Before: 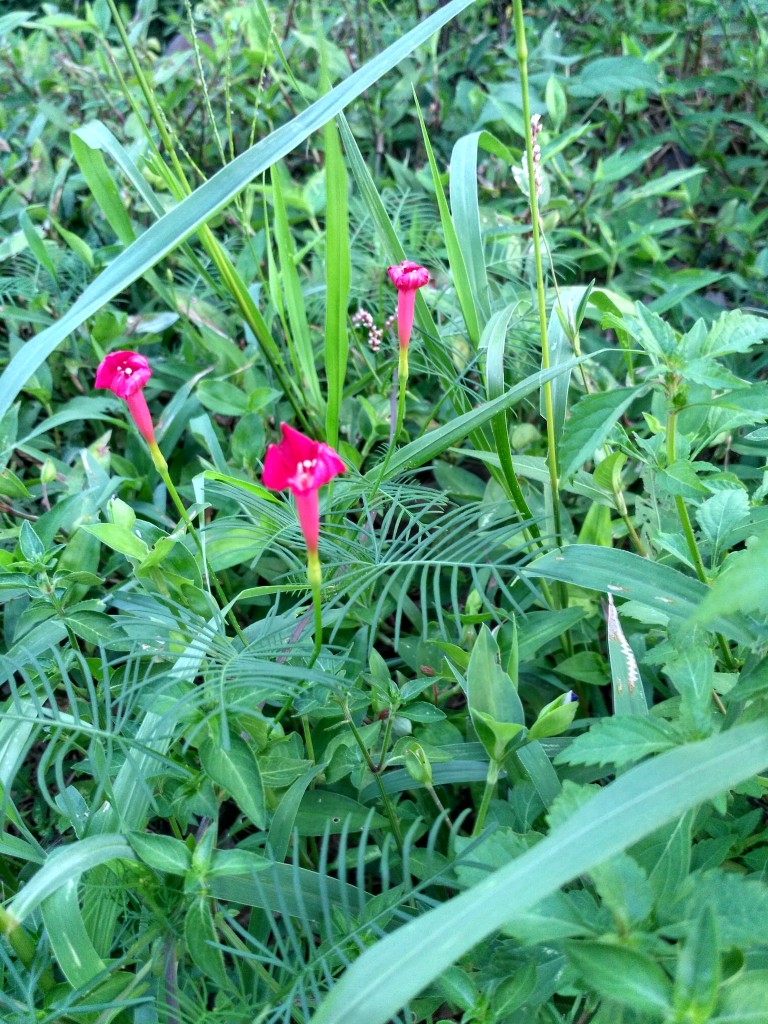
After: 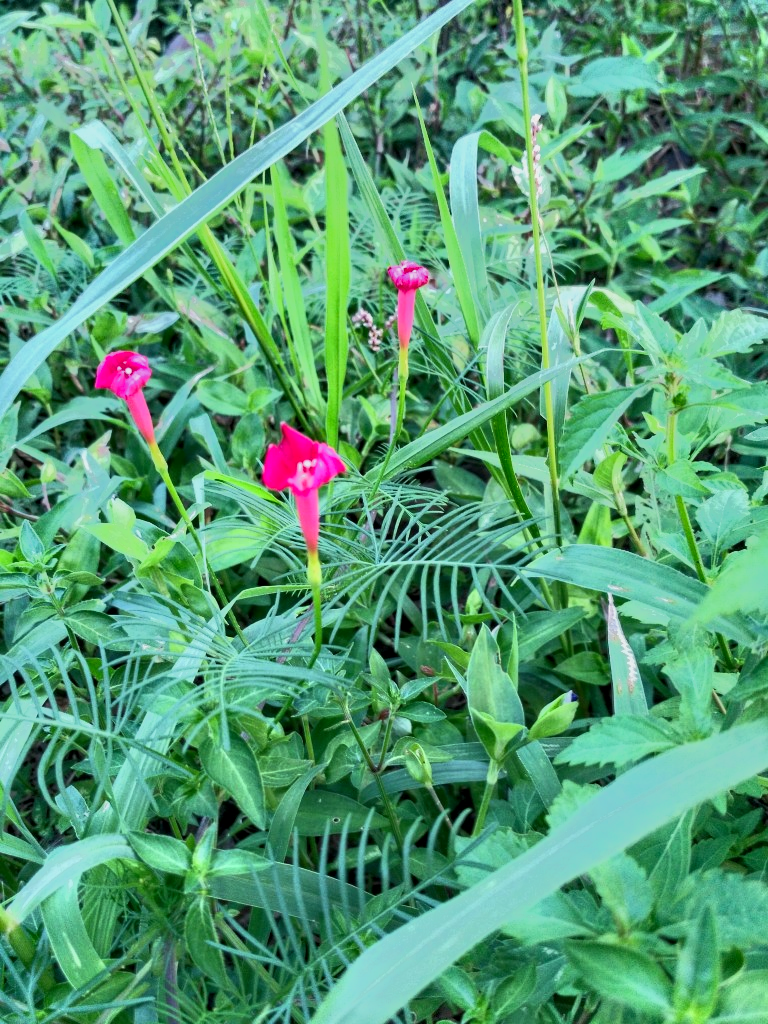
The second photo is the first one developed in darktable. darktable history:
shadows and highlights: low approximation 0.01, soften with gaussian
exposure: exposure 0.207 EV, compensate highlight preservation false
tone equalizer: -7 EV -0.63 EV, -6 EV 1 EV, -5 EV -0.45 EV, -4 EV 0.43 EV, -3 EV 0.41 EV, -2 EV 0.15 EV, -1 EV -0.15 EV, +0 EV -0.39 EV, smoothing diameter 25%, edges refinement/feathering 10, preserve details guided filter
local contrast: highlights 100%, shadows 100%, detail 120%, midtone range 0.2
